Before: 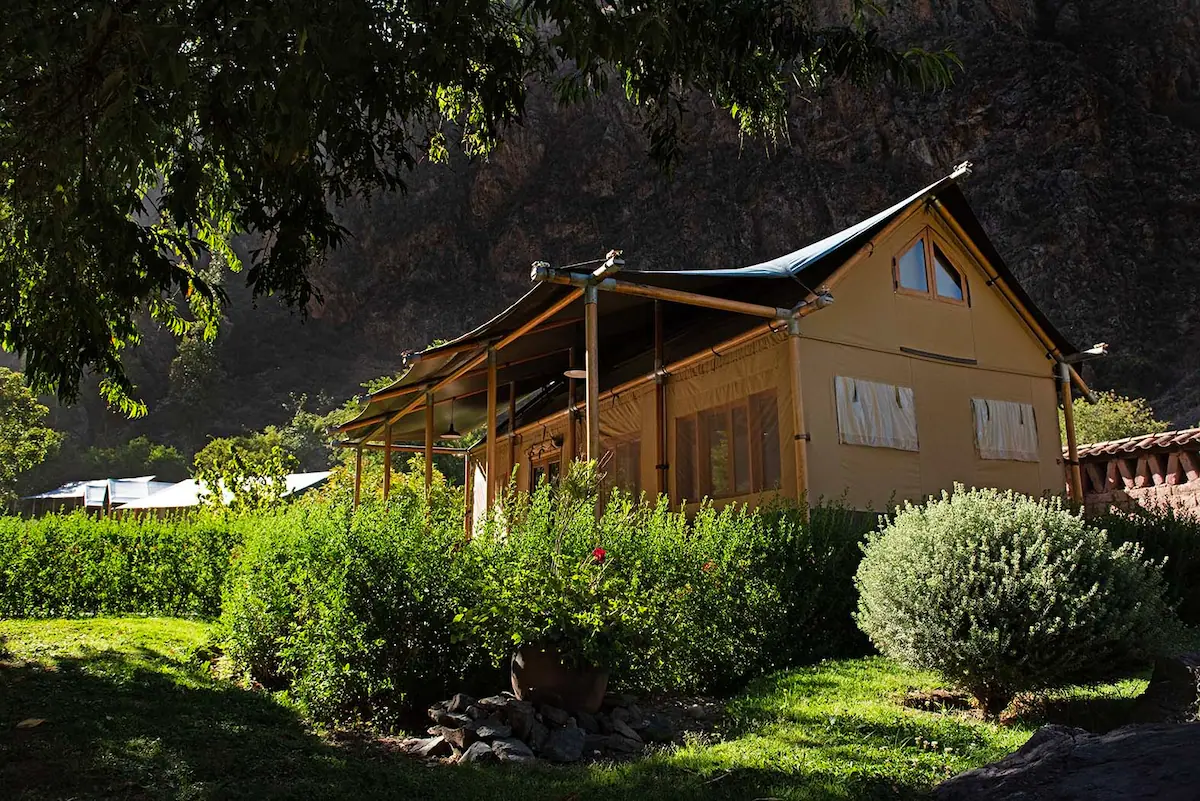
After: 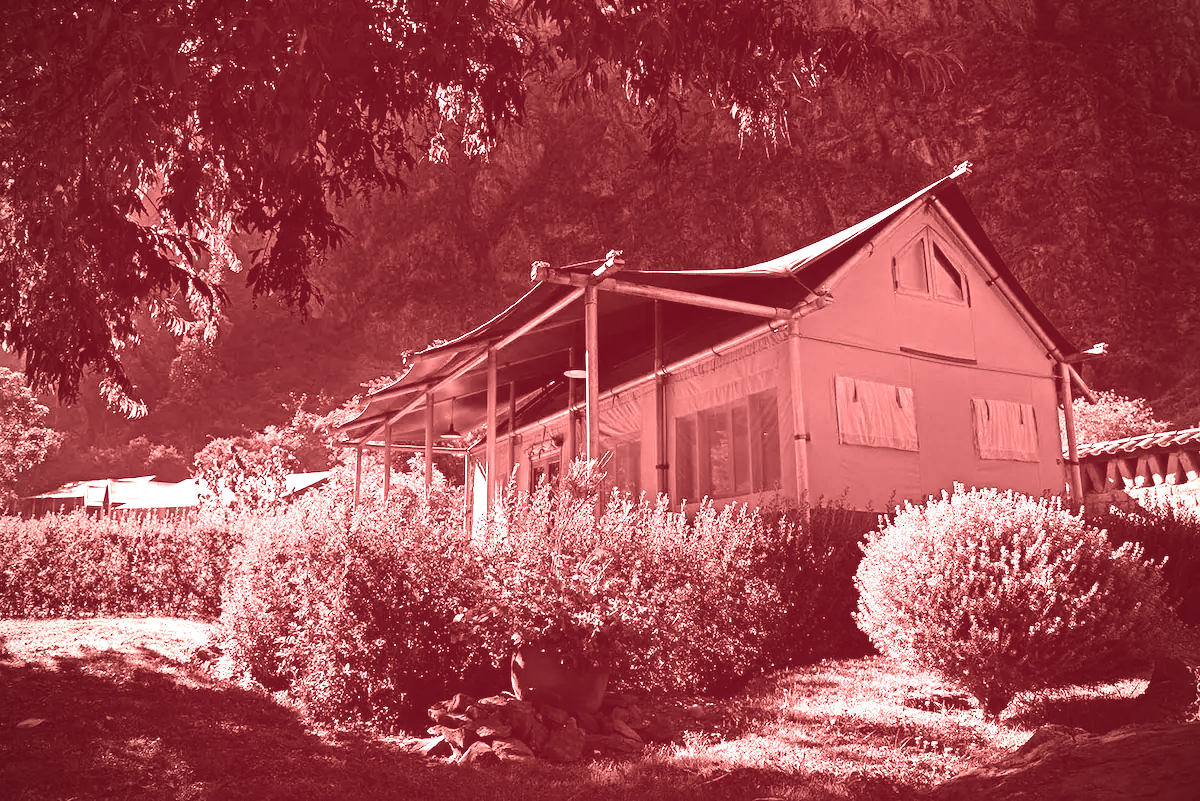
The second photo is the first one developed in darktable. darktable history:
white balance: red 2.292, blue 1.128
exposure: black level correction -0.015, exposure -0.5 EV, compensate highlight preservation false
color correction: saturation 0.5
colorize: saturation 60%, source mix 100% | blend: blend mode average, opacity 100%; mask: uniform (no mask)
vignetting: saturation 0, unbound false | blend: blend mode overlay, opacity 100%; mask: uniform (no mask)
